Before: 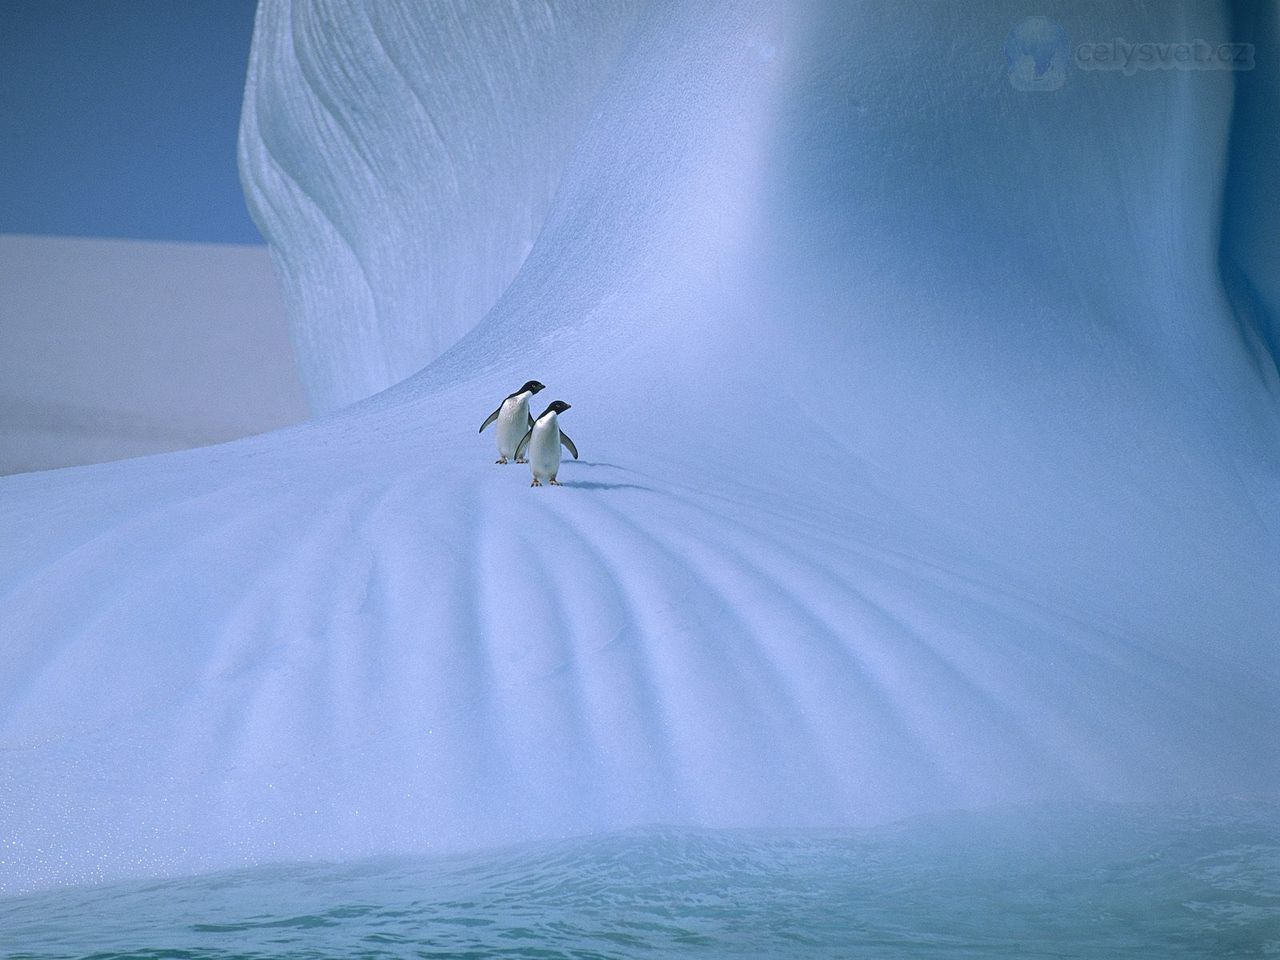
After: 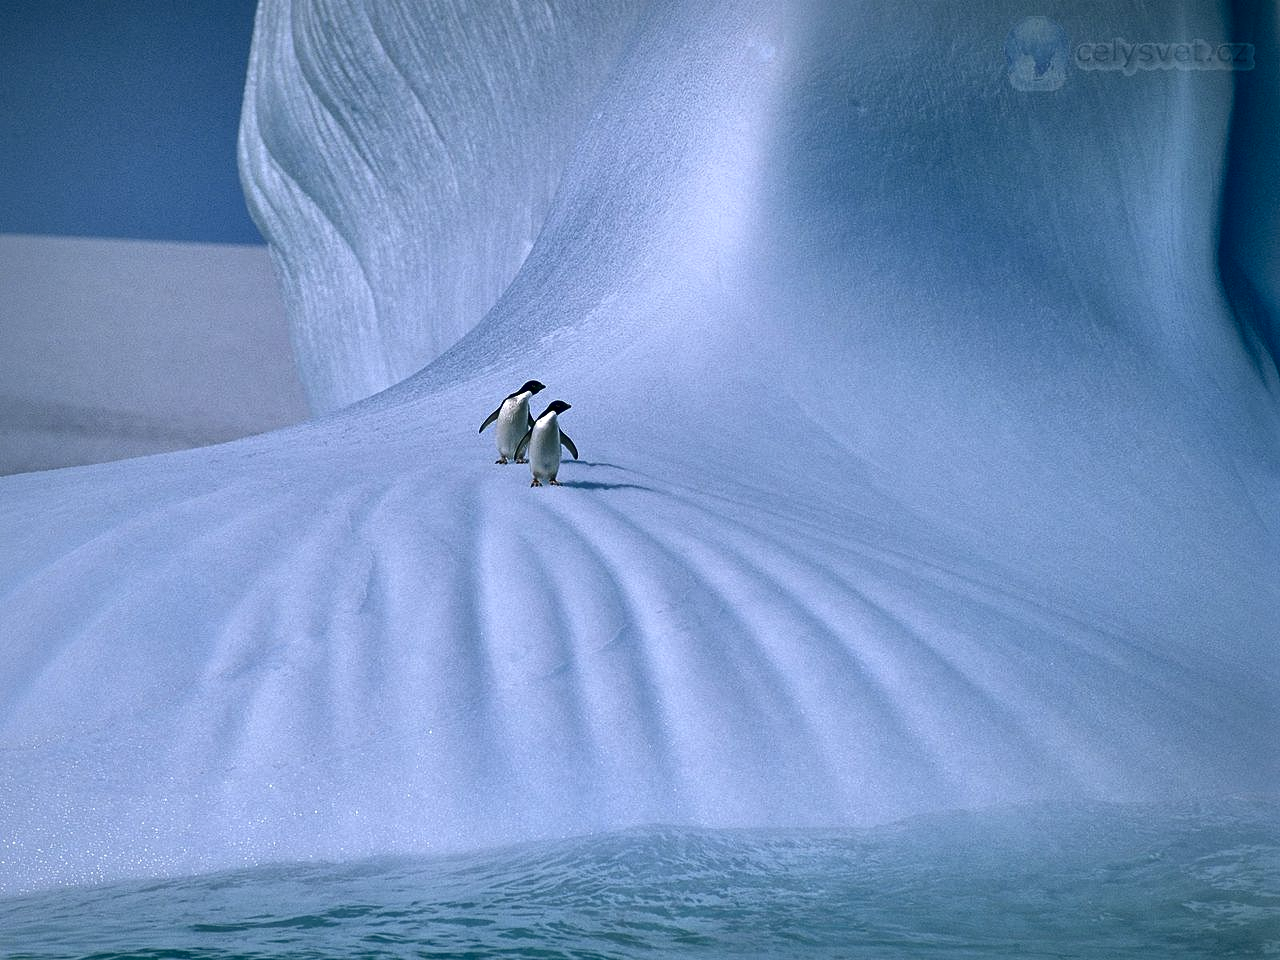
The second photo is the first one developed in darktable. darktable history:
exposure: black level correction 0.009, exposure -0.159 EV, compensate highlight preservation false
local contrast: mode bilateral grid, contrast 44, coarseness 69, detail 214%, midtone range 0.2
